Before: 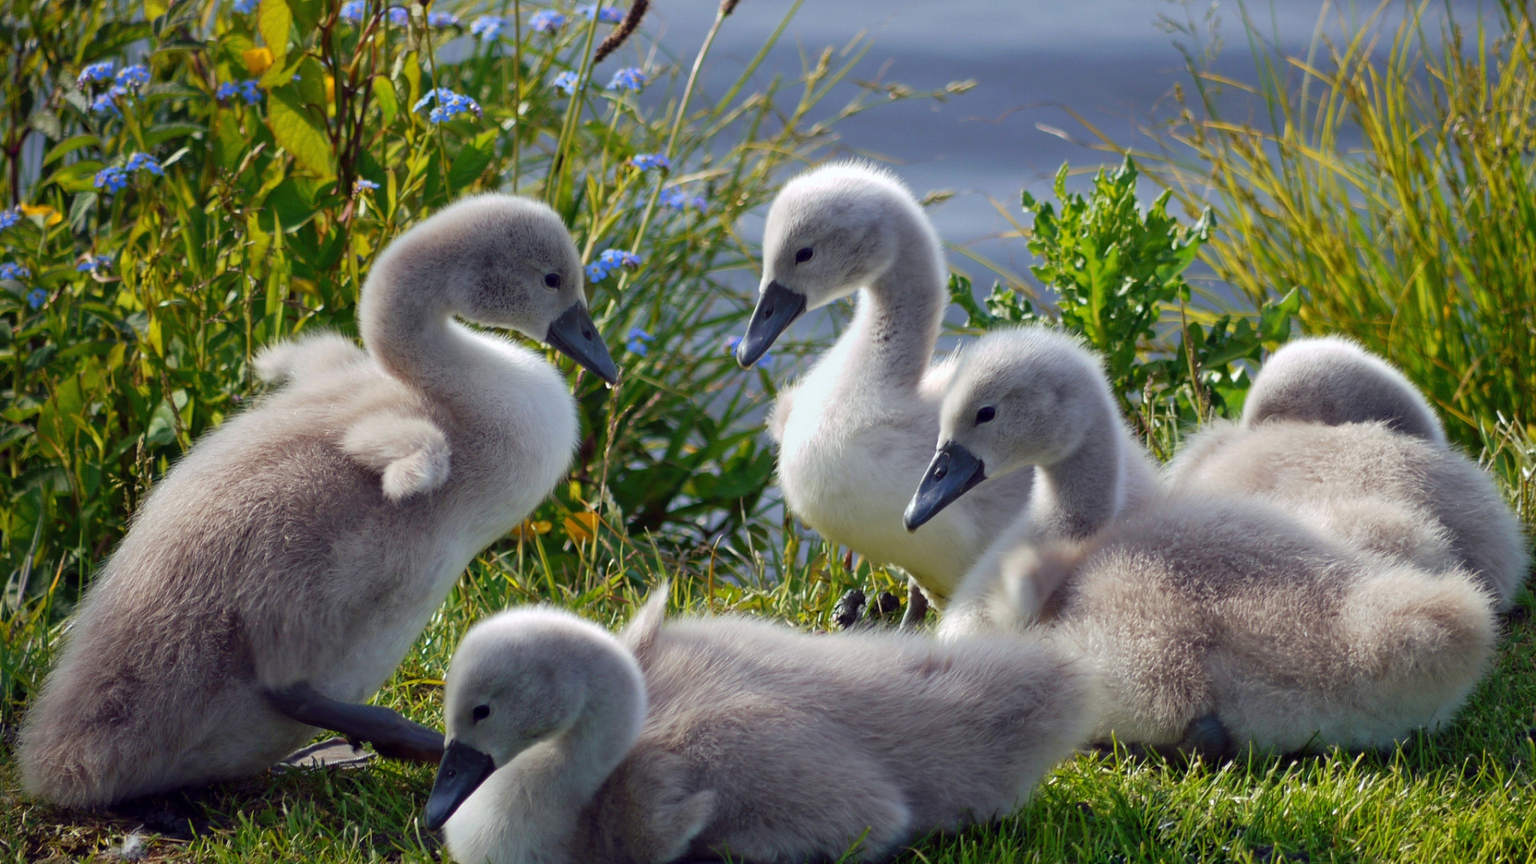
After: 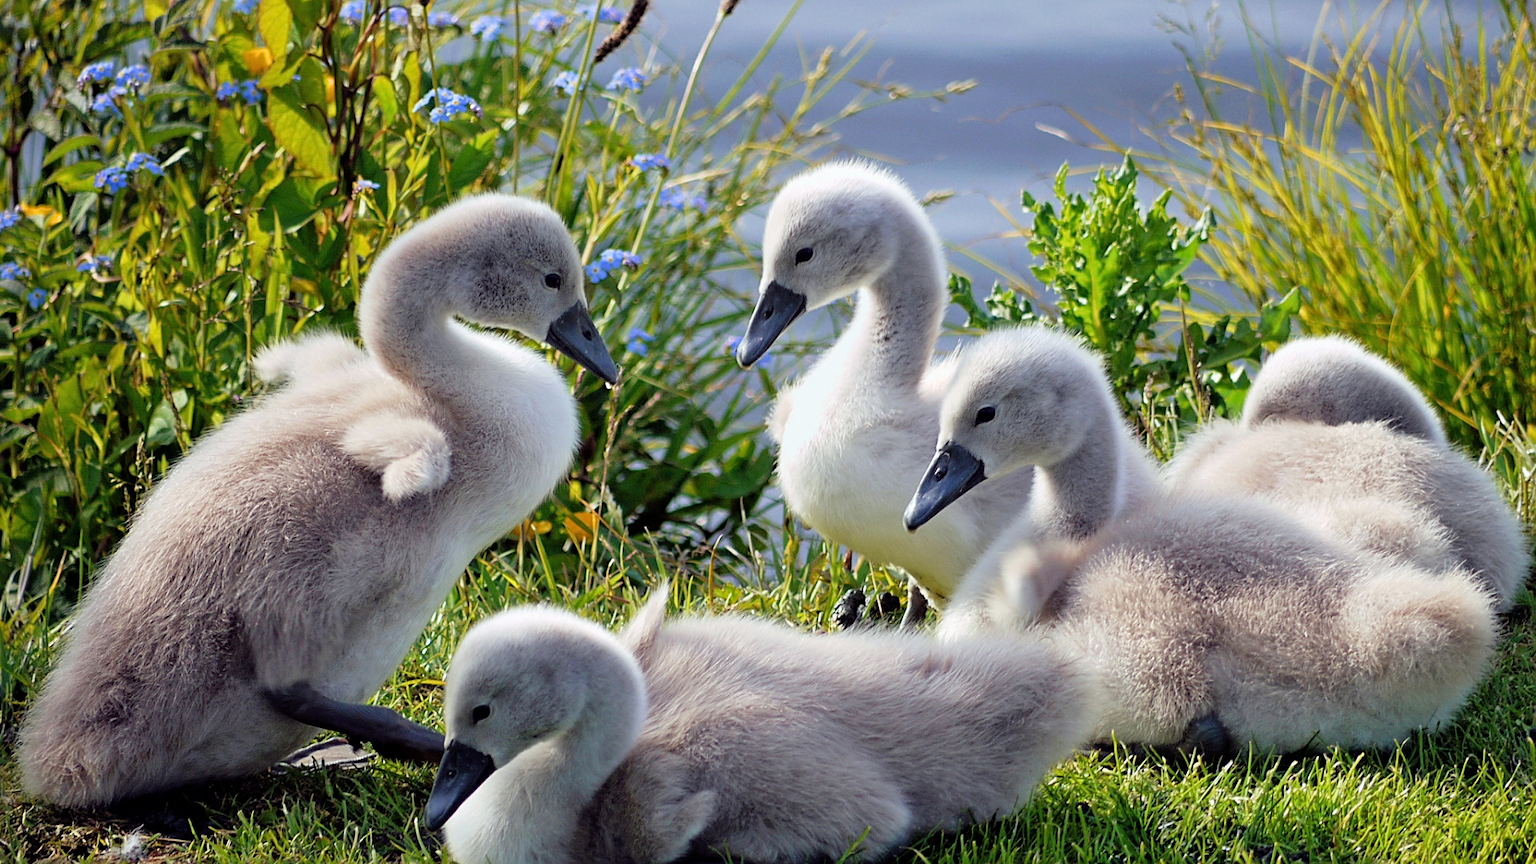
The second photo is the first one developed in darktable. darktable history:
filmic rgb: black relative exposure -5.83 EV, white relative exposure 3.39 EV, hardness 3.68
exposure: exposure 0.606 EV, compensate exposure bias true, compensate highlight preservation false
contrast equalizer: octaves 7, y [[0.515 ×6], [0.507 ×6], [0.425 ×6], [0 ×6], [0 ×6]], mix 0.305
sharpen: on, module defaults
